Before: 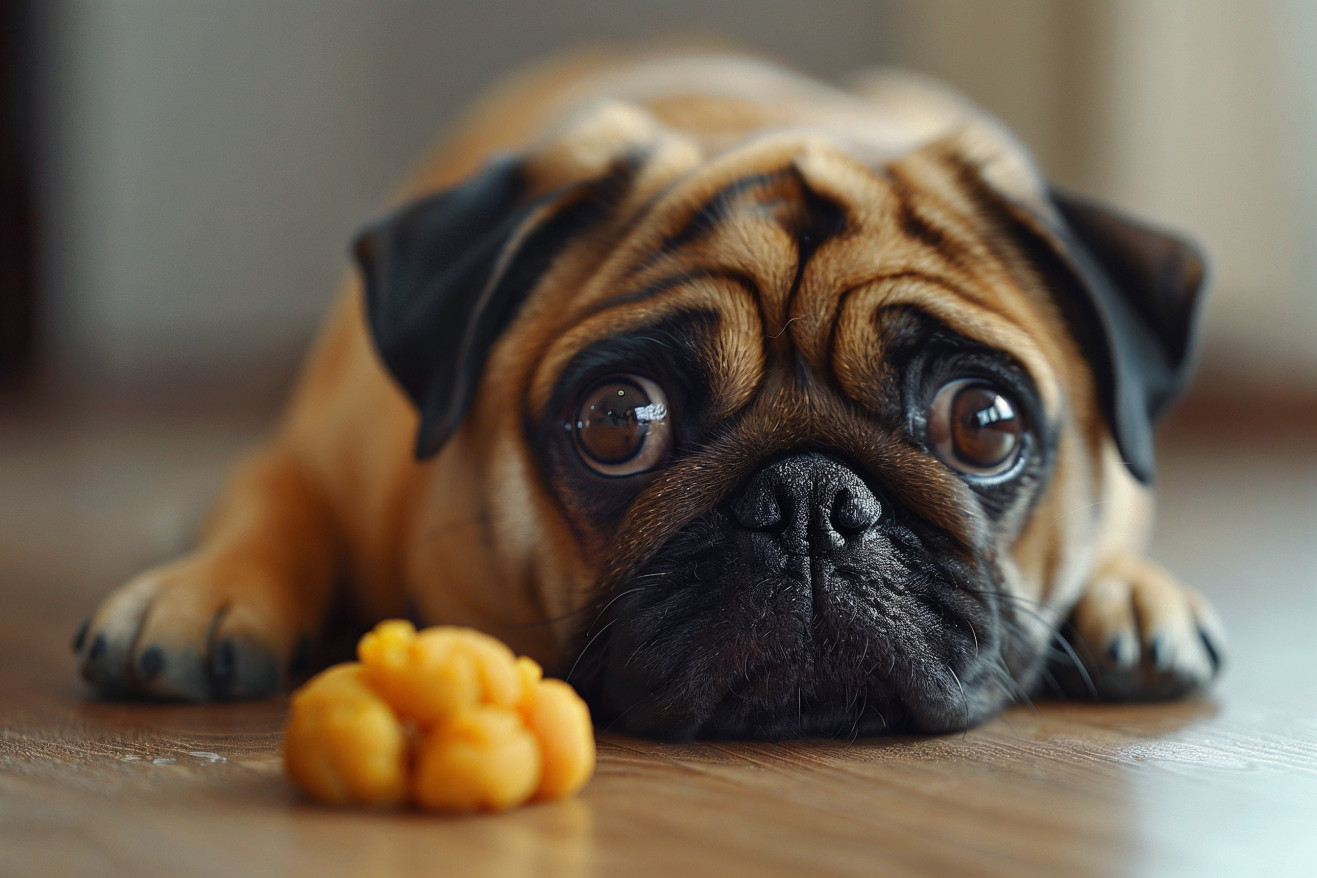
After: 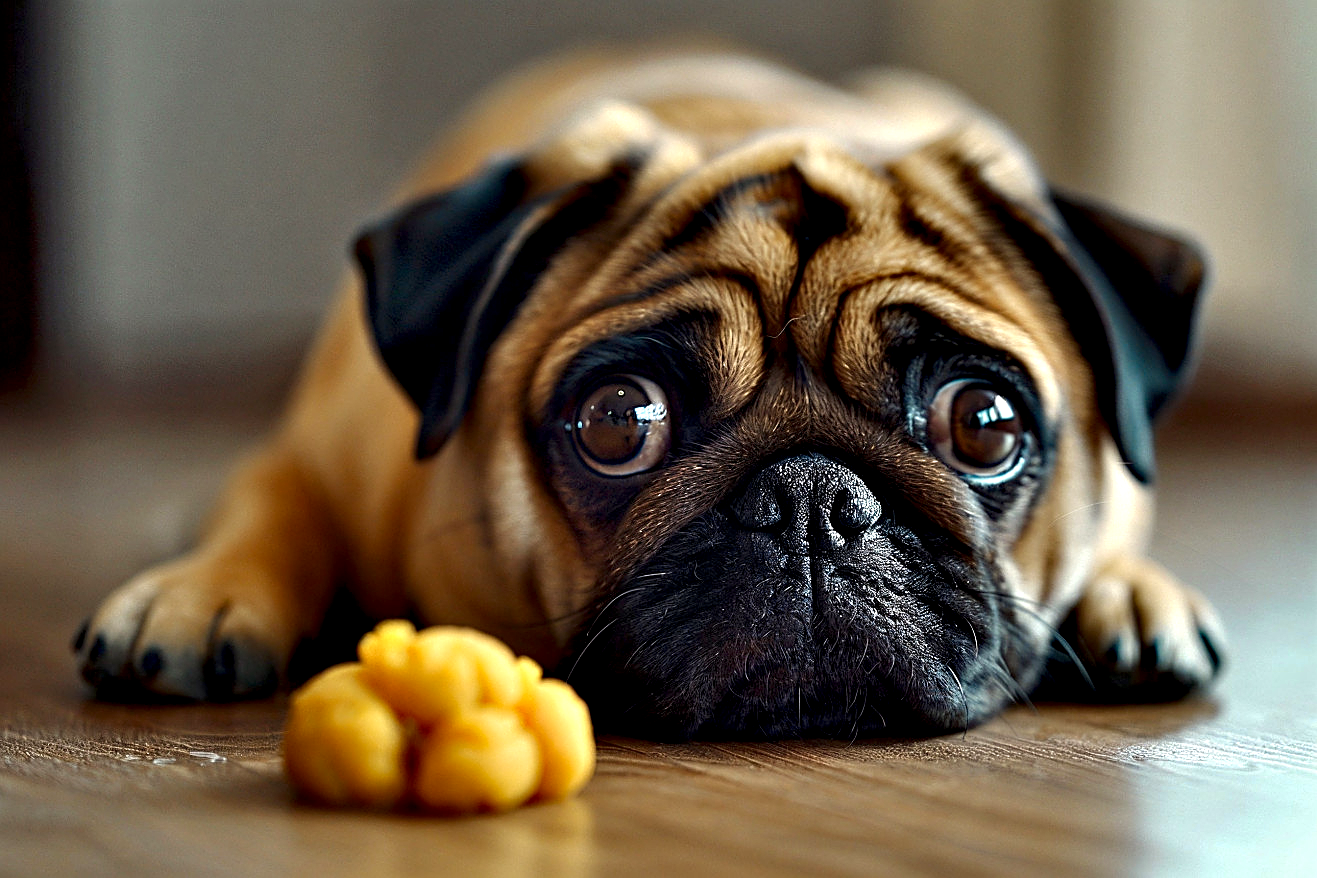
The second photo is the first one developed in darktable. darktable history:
haze removal: compatibility mode true, adaptive false
color zones: curves: ch0 [(0.254, 0.492) (0.724, 0.62)]; ch1 [(0.25, 0.528) (0.719, 0.796)]; ch2 [(0, 0.472) (0.25, 0.5) (0.73, 0.184)]
sharpen: on, module defaults
contrast equalizer: octaves 7, y [[0.609, 0.611, 0.615, 0.613, 0.607, 0.603], [0.504, 0.498, 0.496, 0.499, 0.506, 0.516], [0 ×6], [0 ×6], [0 ×6]]
